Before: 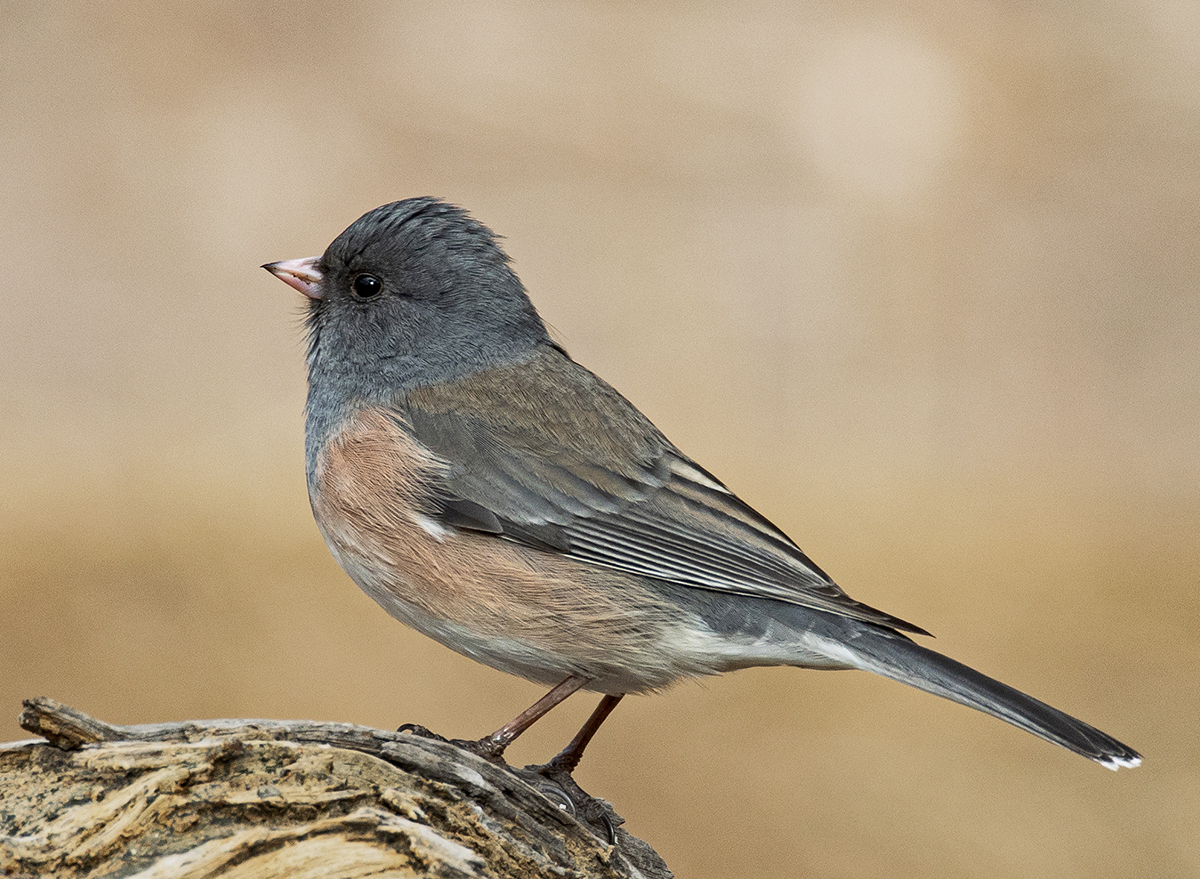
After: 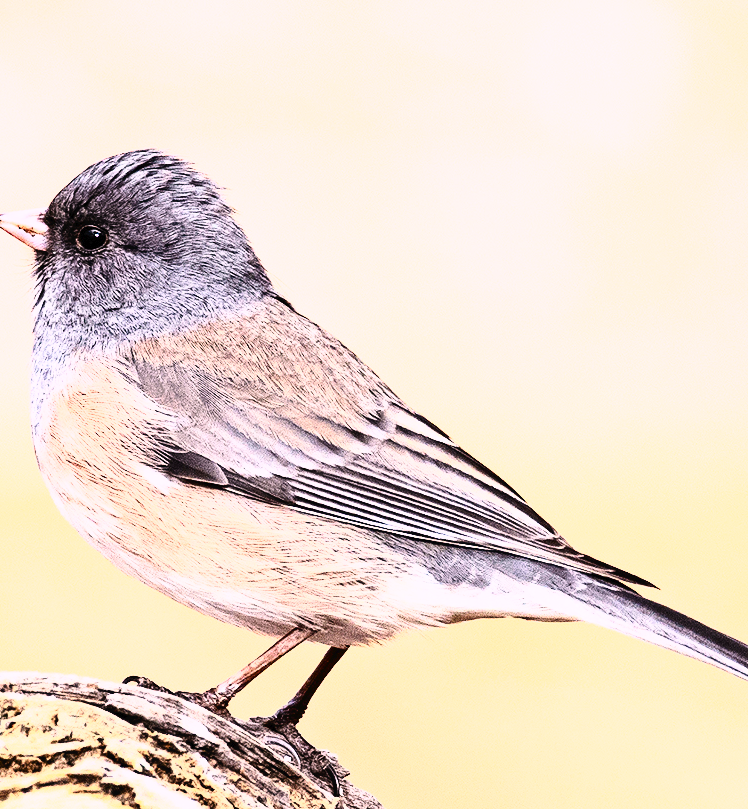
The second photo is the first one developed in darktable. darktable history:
crop and rotate: left 22.918%, top 5.629%, right 14.711%, bottom 2.247%
white balance: red 1.188, blue 1.11
contrast brightness saturation: contrast 0.23, brightness 0.1, saturation 0.29
tone curve: curves: ch0 [(0, 0) (0.003, 0.023) (0.011, 0.025) (0.025, 0.029) (0.044, 0.047) (0.069, 0.079) (0.1, 0.113) (0.136, 0.152) (0.177, 0.199) (0.224, 0.26) (0.277, 0.333) (0.335, 0.404) (0.399, 0.48) (0.468, 0.559) (0.543, 0.635) (0.623, 0.713) (0.709, 0.797) (0.801, 0.879) (0.898, 0.953) (1, 1)], preserve colors none
rgb curve: curves: ch0 [(0, 0) (0.21, 0.15) (0.24, 0.21) (0.5, 0.75) (0.75, 0.96) (0.89, 0.99) (1, 1)]; ch1 [(0, 0.02) (0.21, 0.13) (0.25, 0.2) (0.5, 0.67) (0.75, 0.9) (0.89, 0.97) (1, 1)]; ch2 [(0, 0.02) (0.21, 0.13) (0.25, 0.2) (0.5, 0.67) (0.75, 0.9) (0.89, 0.97) (1, 1)], compensate middle gray true
